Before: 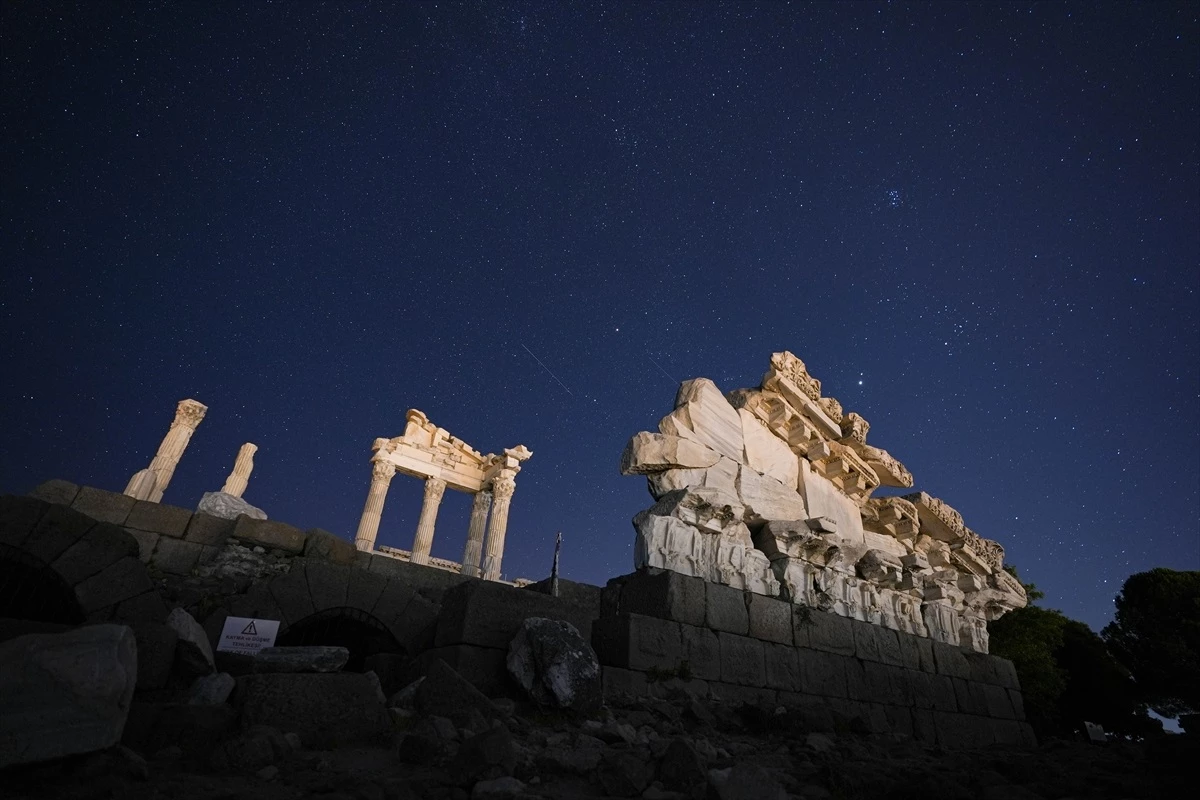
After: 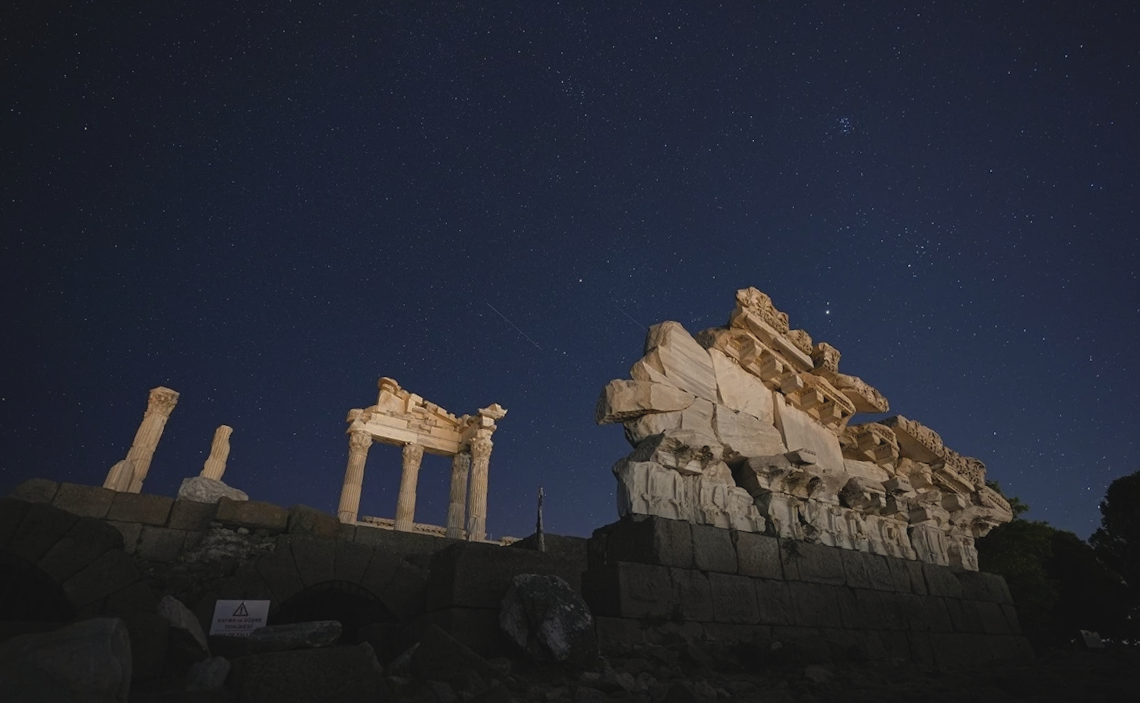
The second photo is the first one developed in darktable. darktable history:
exposure: black level correction -0.008, exposure 0.067 EV, compensate highlight preservation false
white balance: red 1.029, blue 0.92
base curve: curves: ch0 [(0, 0) (0.841, 0.609) (1, 1)]
rotate and perspective: rotation -5°, crop left 0.05, crop right 0.952, crop top 0.11, crop bottom 0.89
